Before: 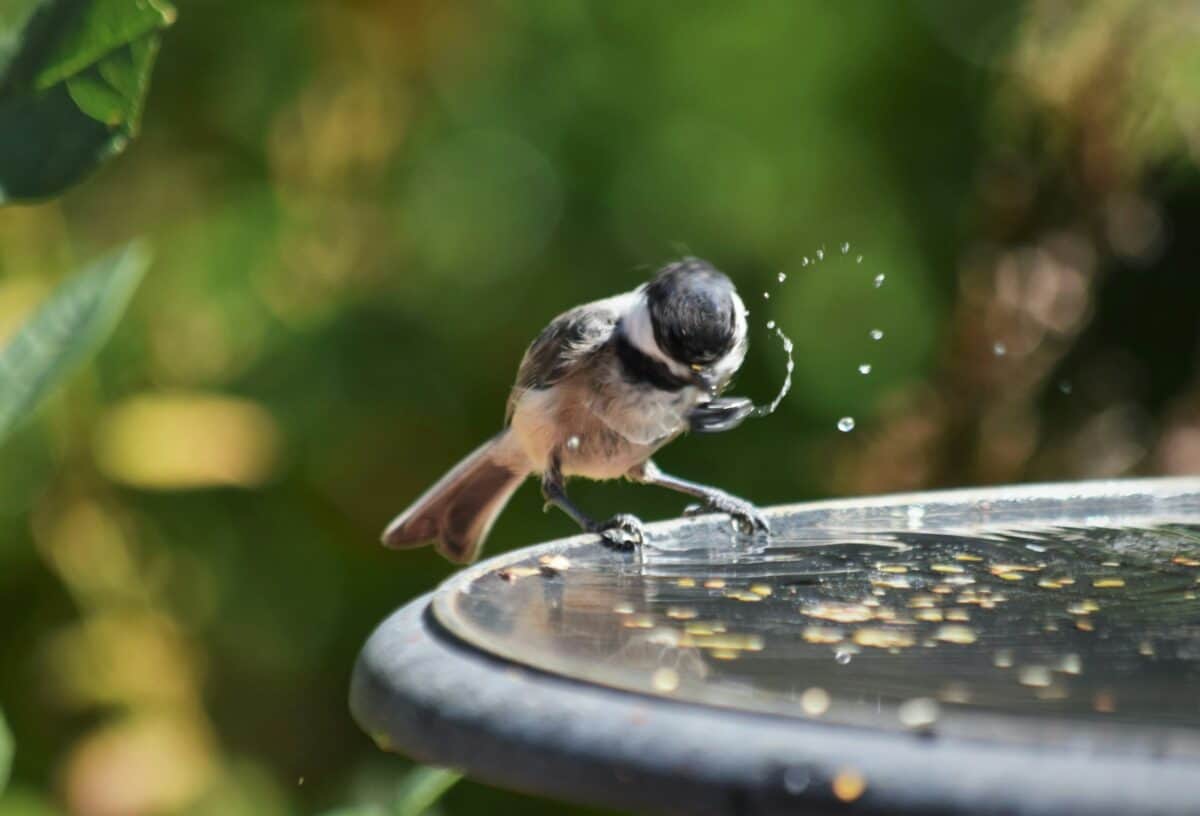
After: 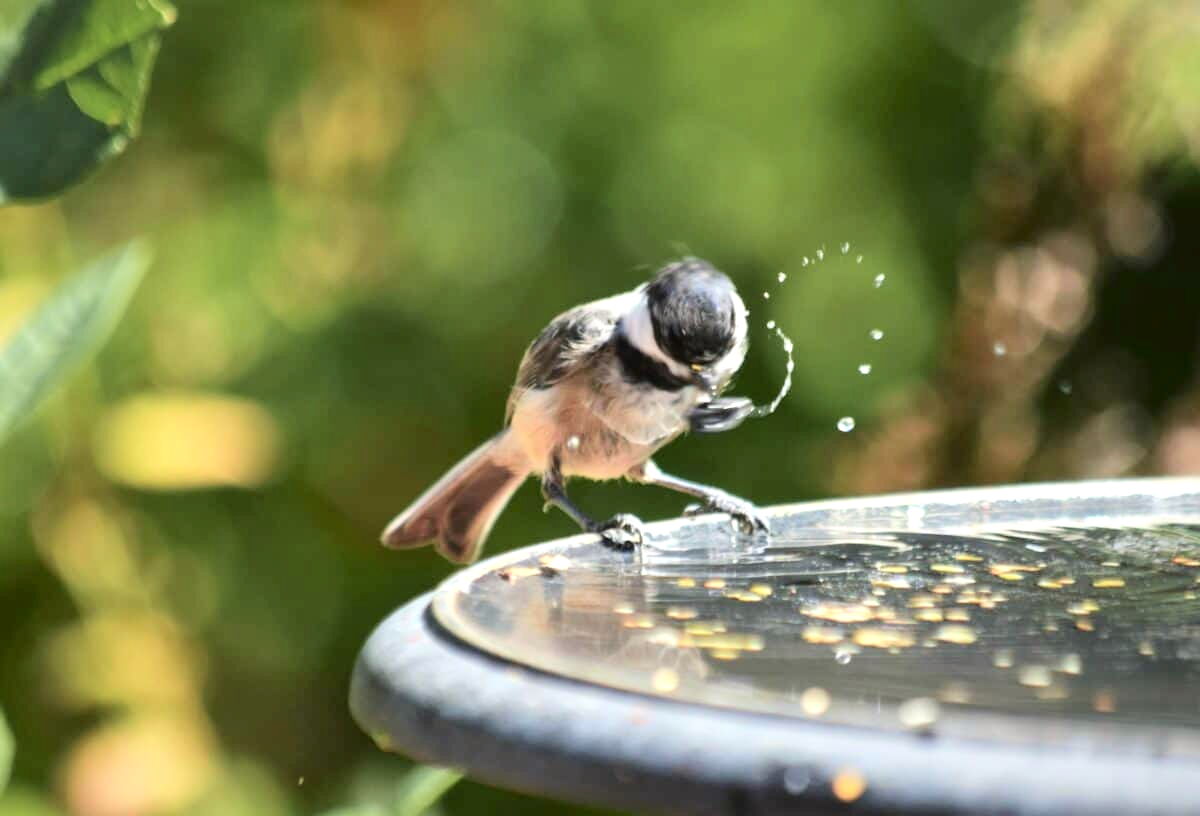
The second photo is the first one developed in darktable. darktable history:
contrast brightness saturation: saturation -0.048
tone curve: curves: ch0 [(0, 0.01) (0.052, 0.045) (0.136, 0.133) (0.29, 0.332) (0.453, 0.531) (0.676, 0.751) (0.89, 0.919) (1, 1)]; ch1 [(0, 0) (0.094, 0.081) (0.285, 0.299) (0.385, 0.403) (0.446, 0.443) (0.495, 0.496) (0.544, 0.552) (0.589, 0.612) (0.722, 0.728) (1, 1)]; ch2 [(0, 0) (0.257, 0.217) (0.43, 0.421) (0.498, 0.507) (0.531, 0.544) (0.56, 0.579) (0.625, 0.642) (1, 1)], color space Lab, independent channels, preserve colors none
exposure: exposure 0.558 EV, compensate highlight preservation false
